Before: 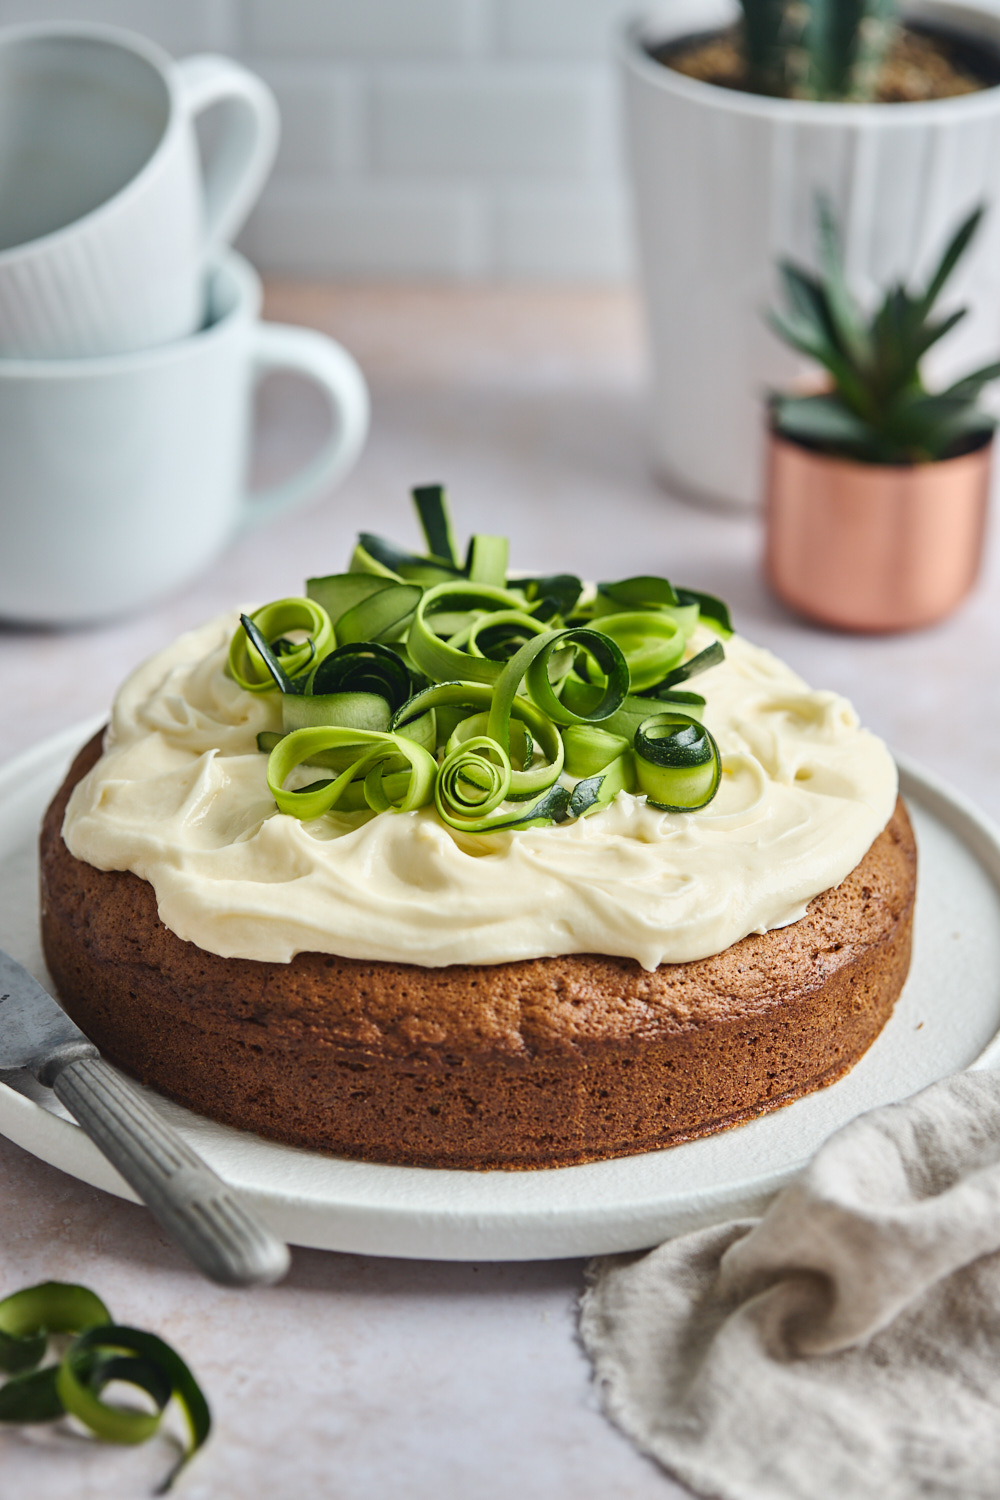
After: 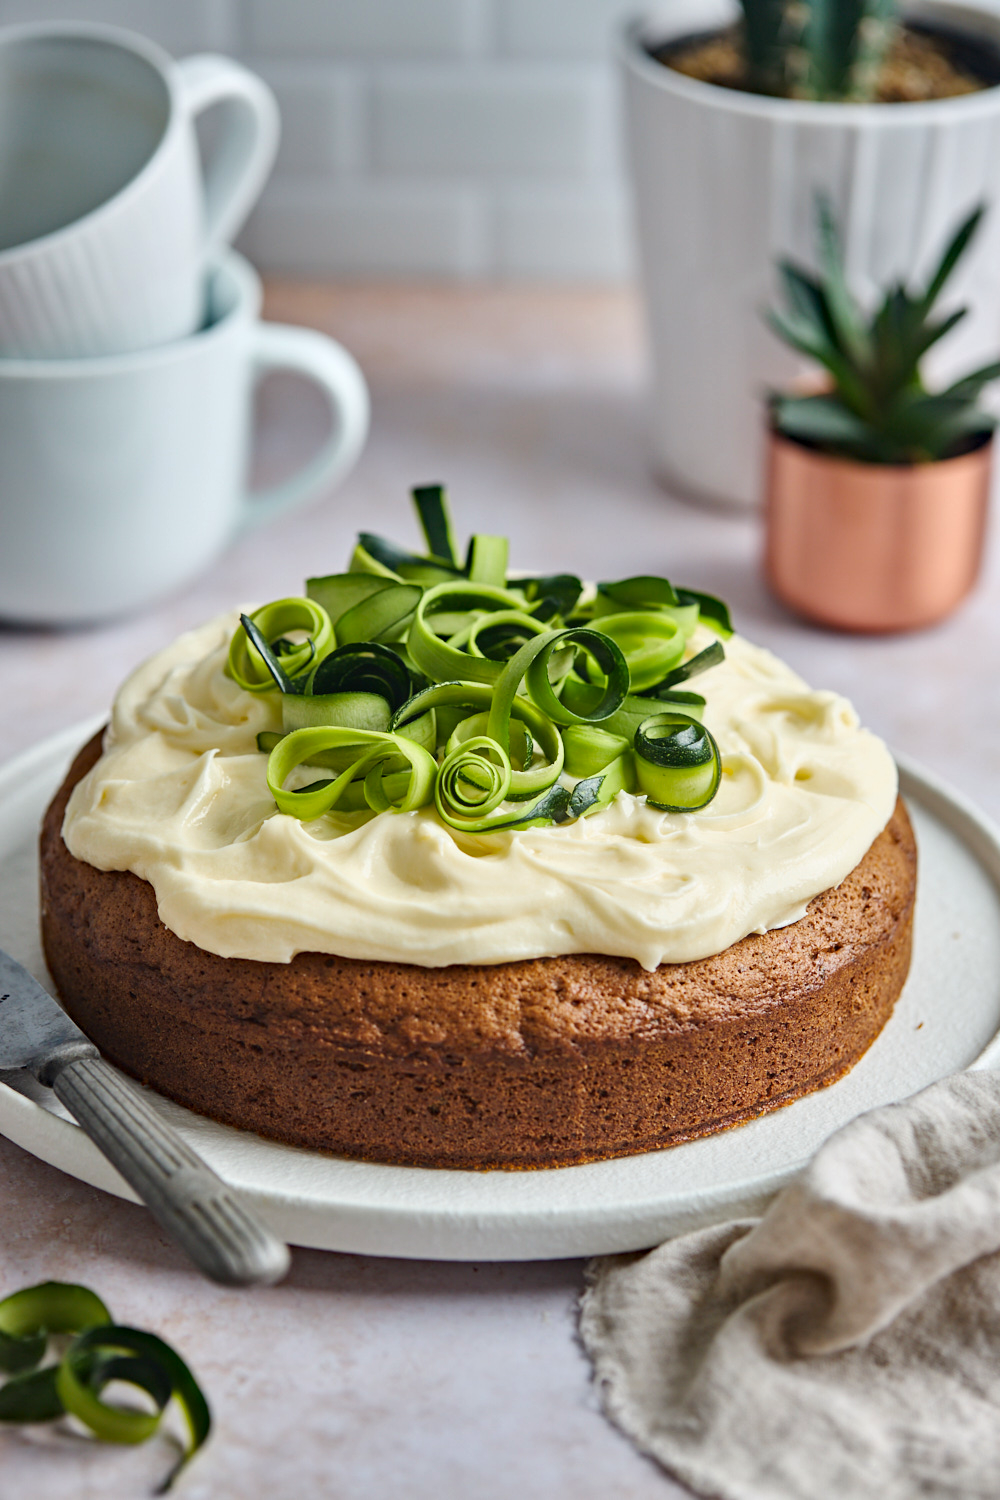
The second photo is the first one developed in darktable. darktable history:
haze removal: strength 0.285, distance 0.252, adaptive false
